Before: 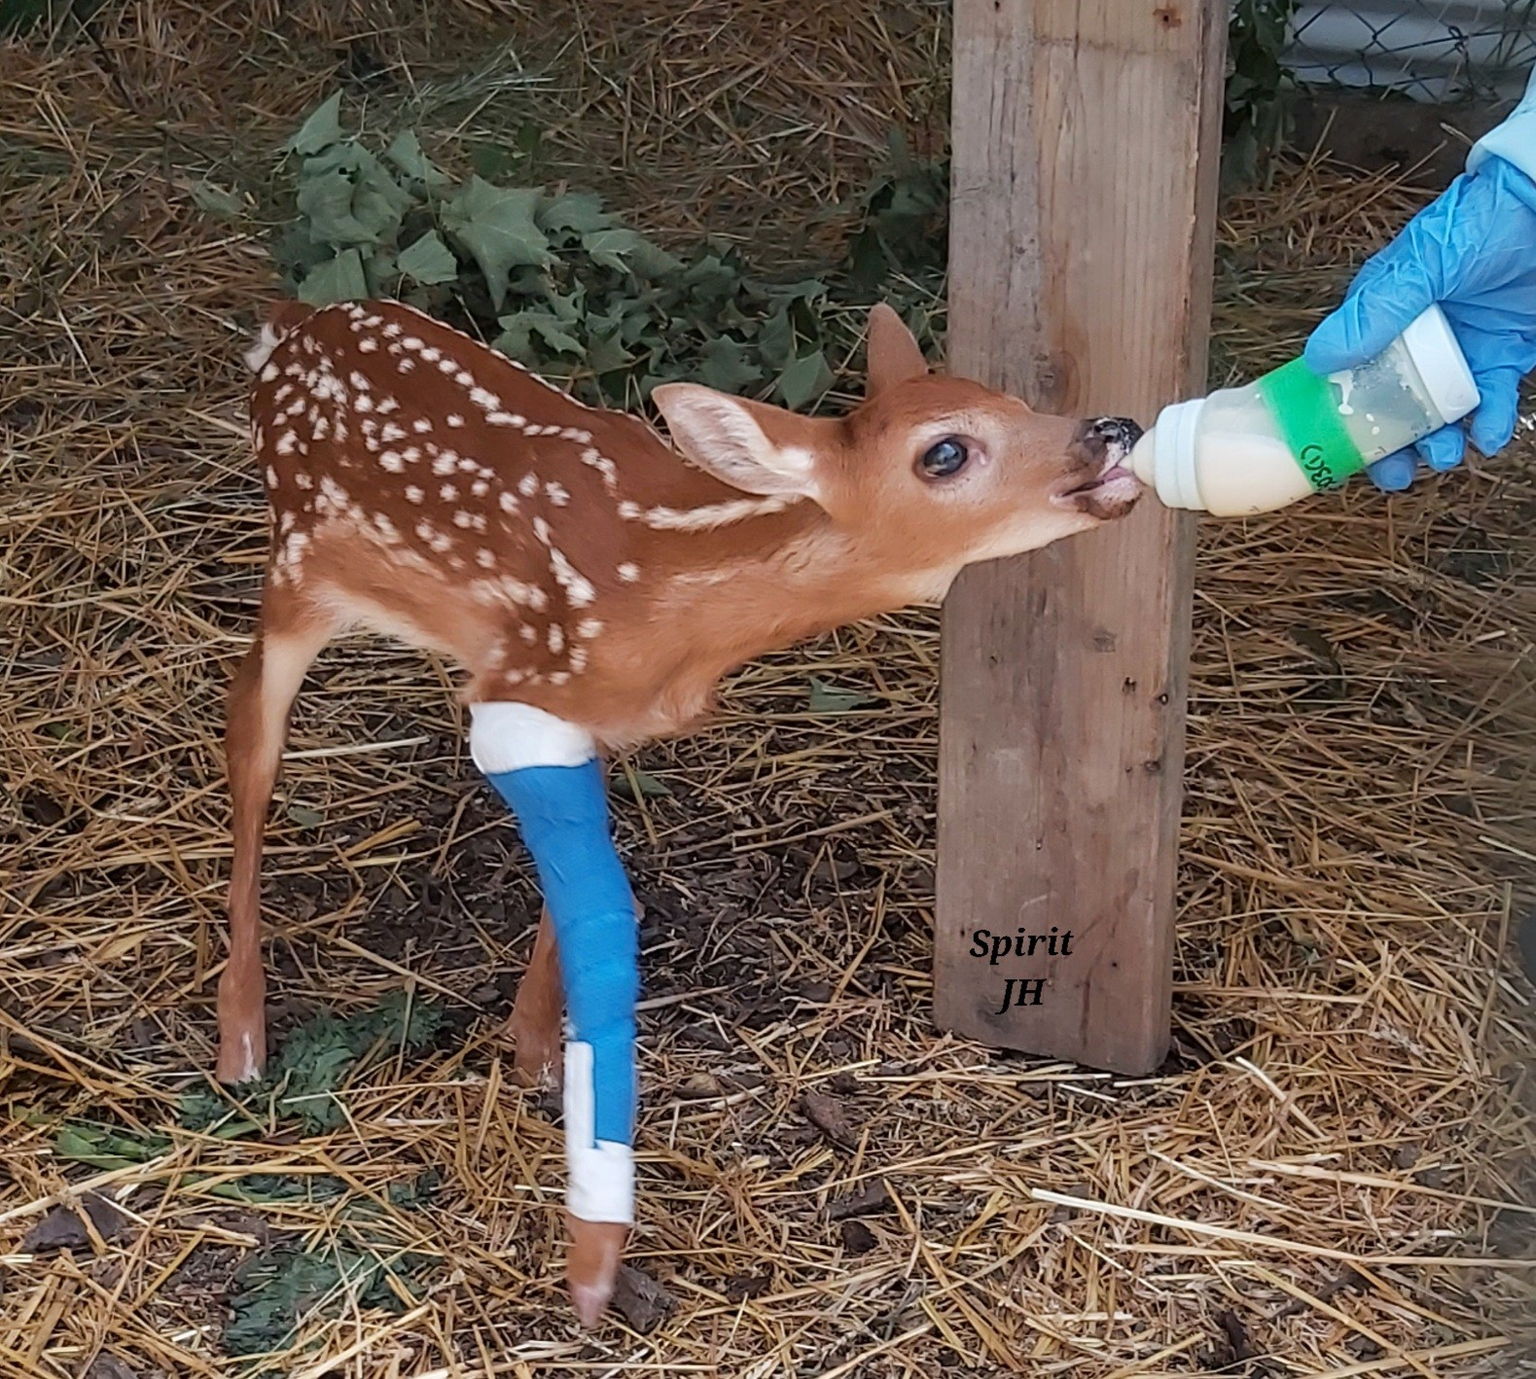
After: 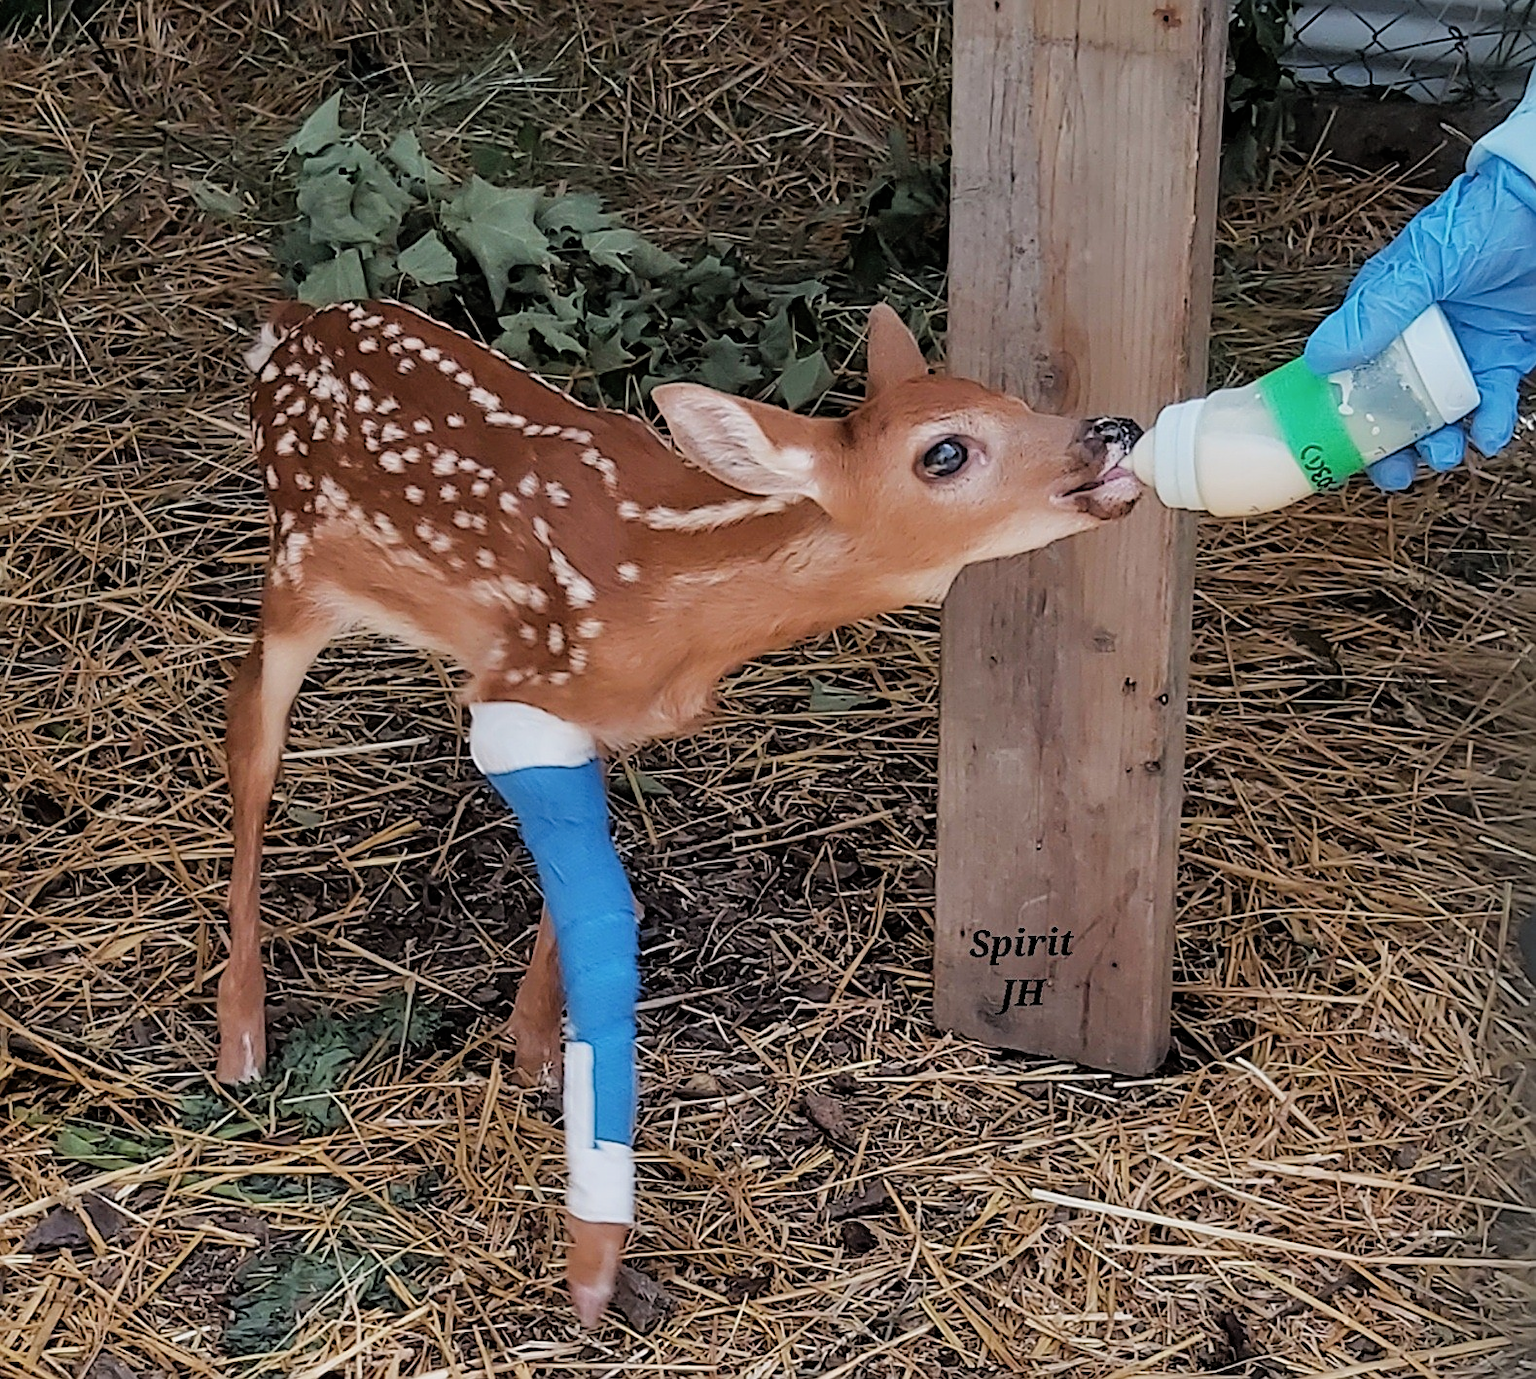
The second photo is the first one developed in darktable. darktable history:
sharpen: amount 0.494
filmic rgb: black relative exposure -5.82 EV, white relative exposure 3.4 EV, hardness 3.69
shadows and highlights: shadows 39.87, highlights -55.5, low approximation 0.01, soften with gaussian
